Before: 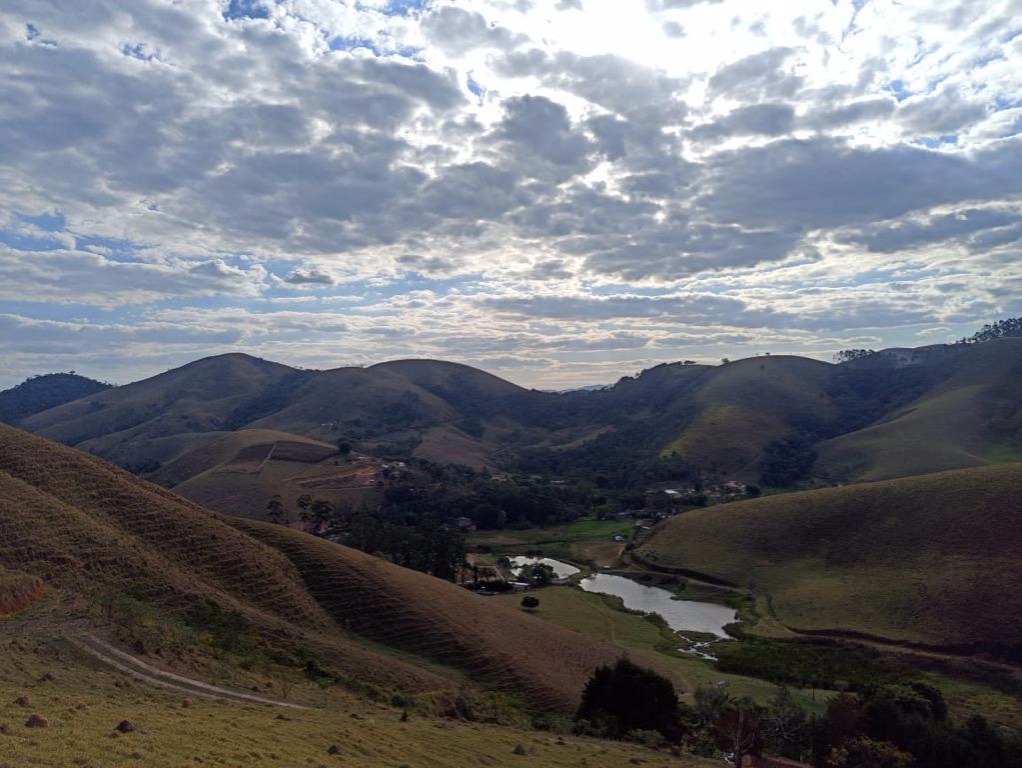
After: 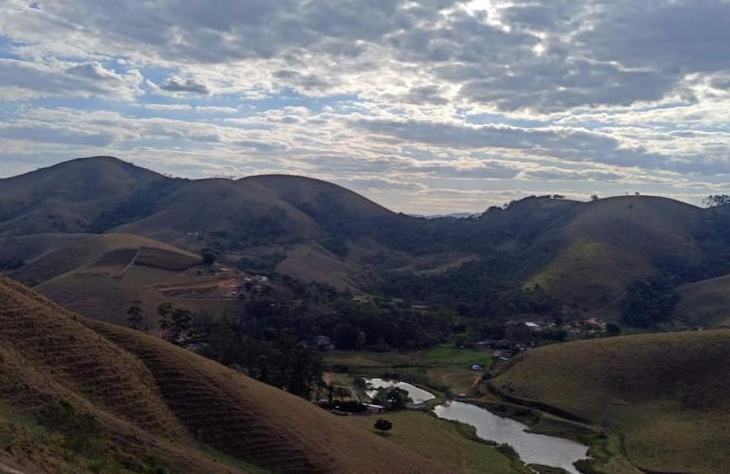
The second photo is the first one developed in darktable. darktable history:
tone equalizer: edges refinement/feathering 500, mask exposure compensation -1.57 EV, preserve details no
crop and rotate: angle -3.91°, left 9.719%, top 20.865%, right 12.485%, bottom 11.886%
